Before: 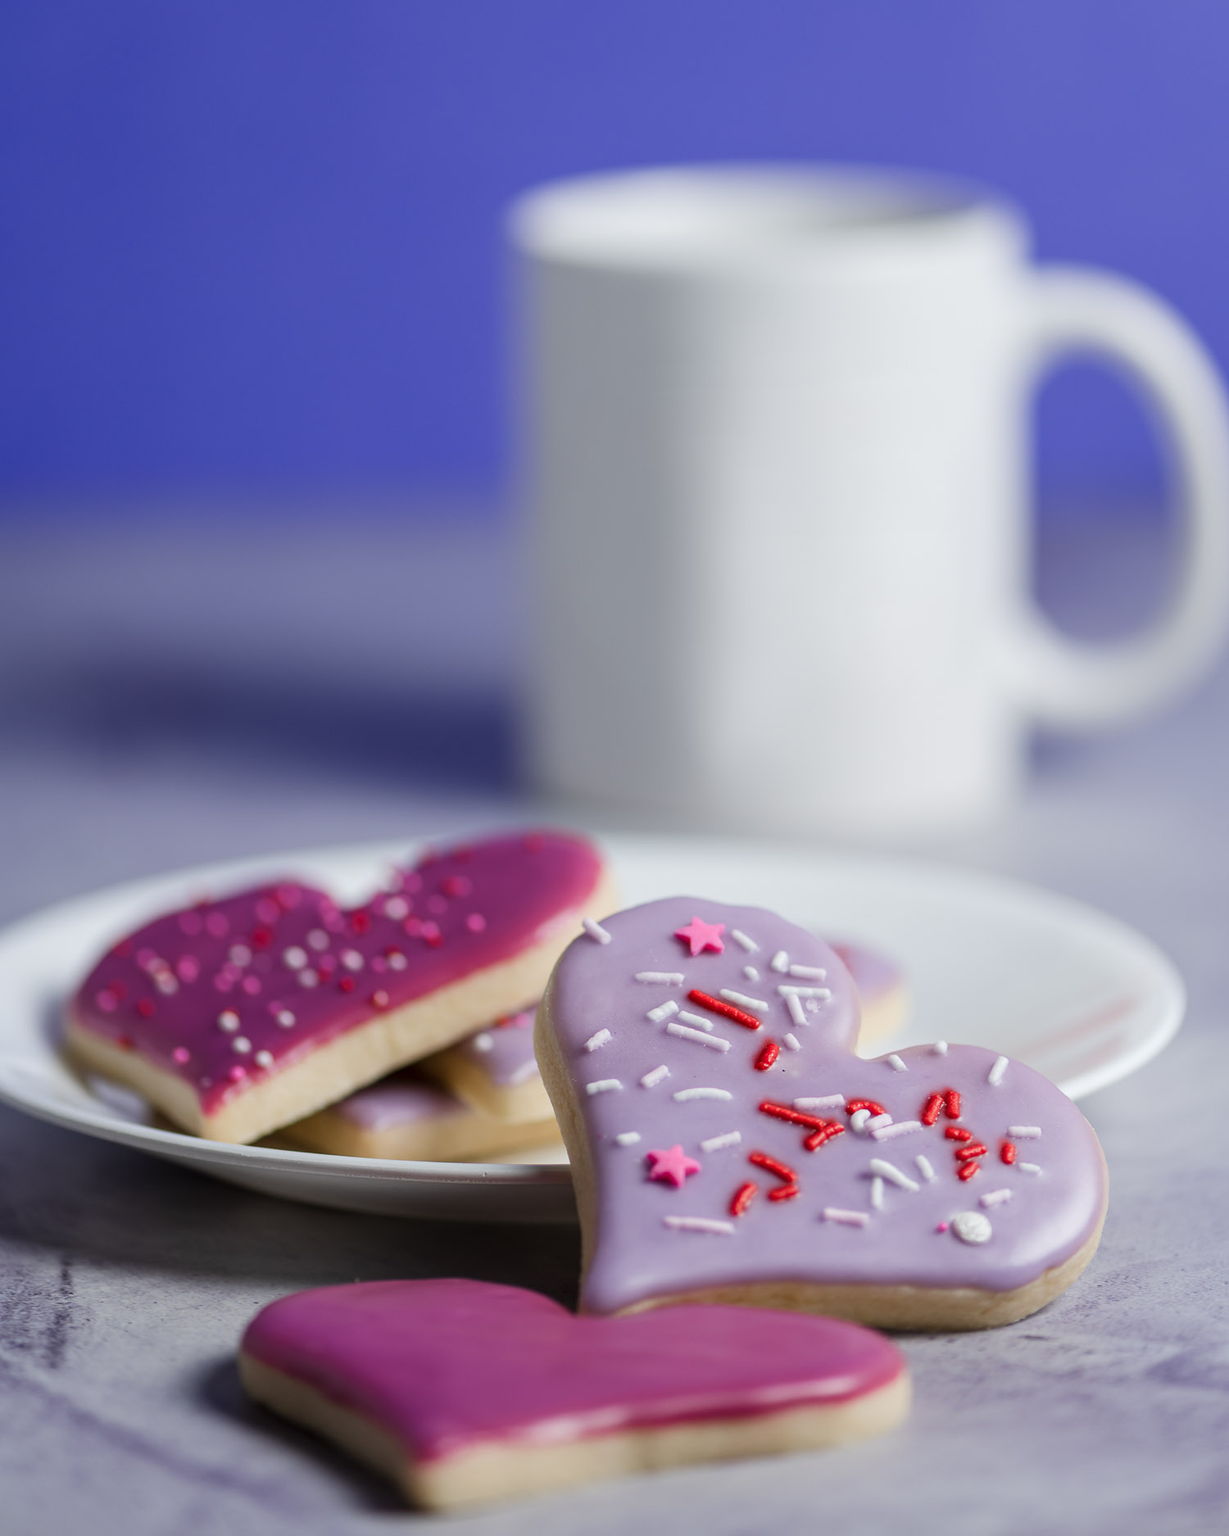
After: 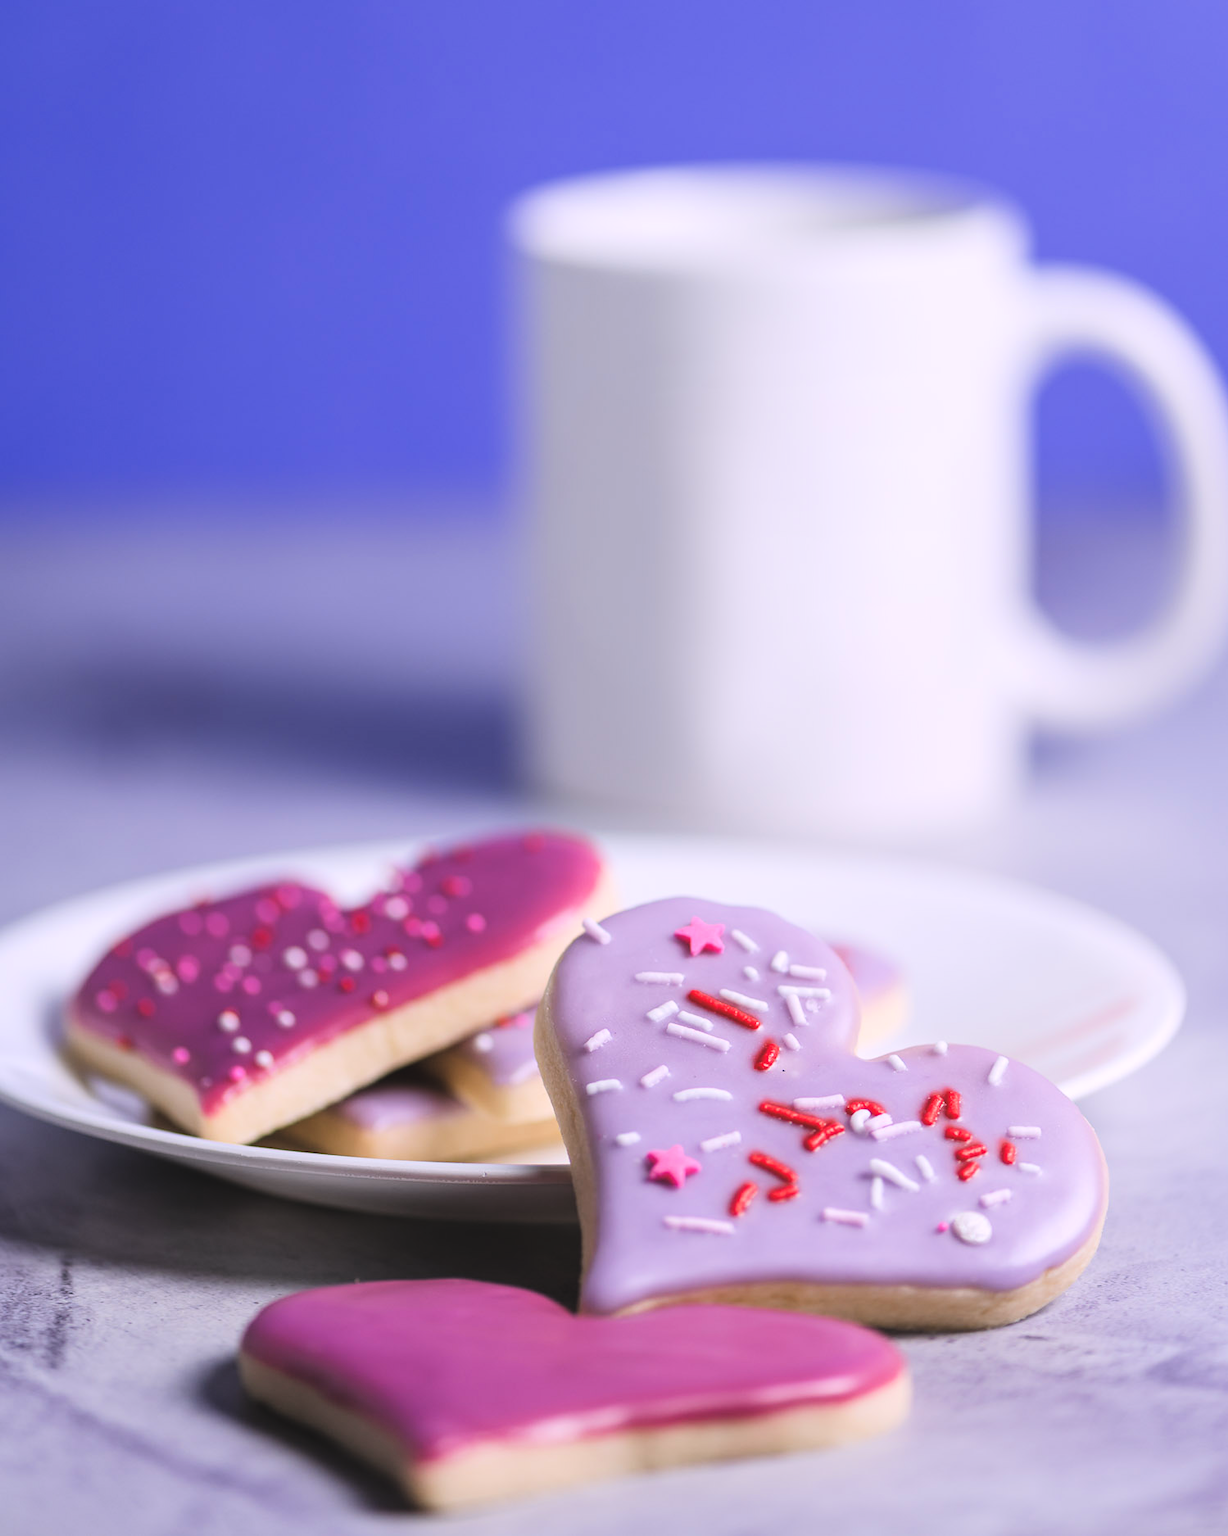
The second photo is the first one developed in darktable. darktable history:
exposure: black level correction -0.015, exposure -0.125 EV, compensate highlight preservation false
filmic rgb: black relative exposure -7.65 EV, white relative exposure 4.56 EV, hardness 3.61, color science v6 (2022)
white balance: red 1.05, blue 1.072
levels: mode automatic
